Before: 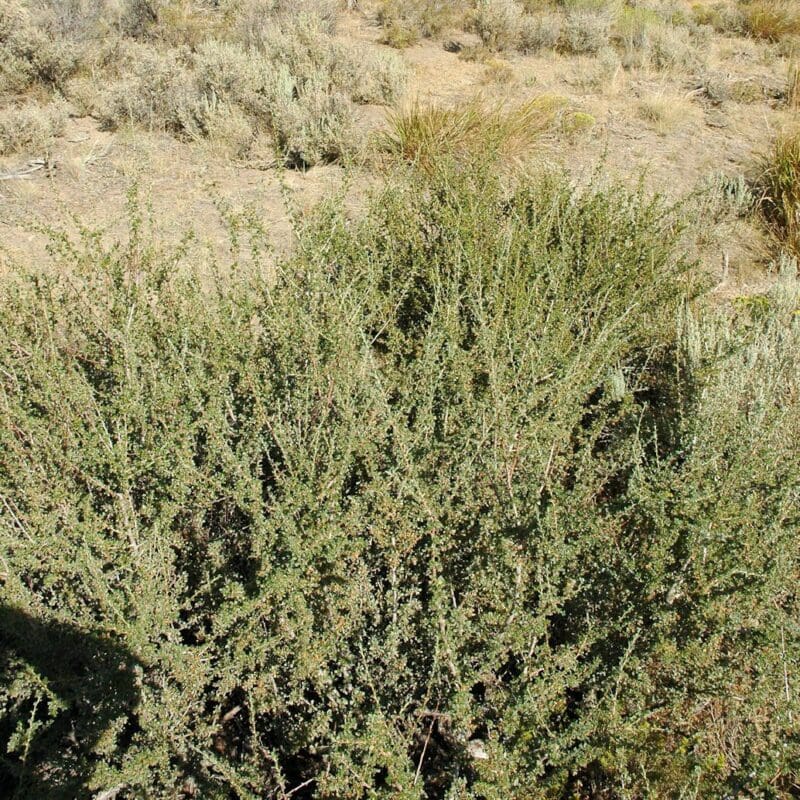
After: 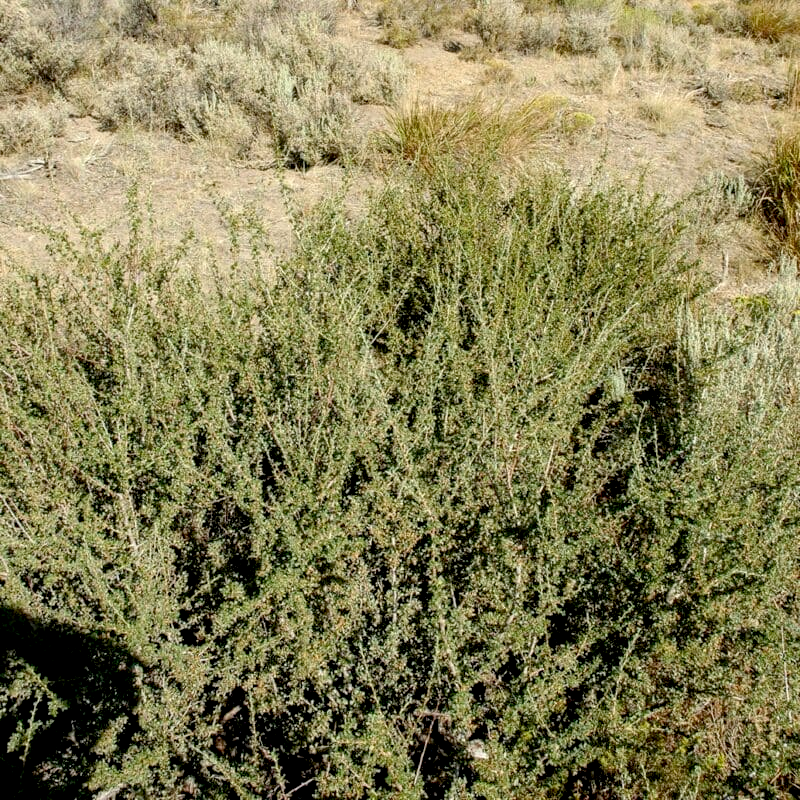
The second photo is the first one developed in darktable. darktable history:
exposure: black level correction 0.016, exposure -0.005 EV, compensate highlight preservation false
local contrast: on, module defaults
